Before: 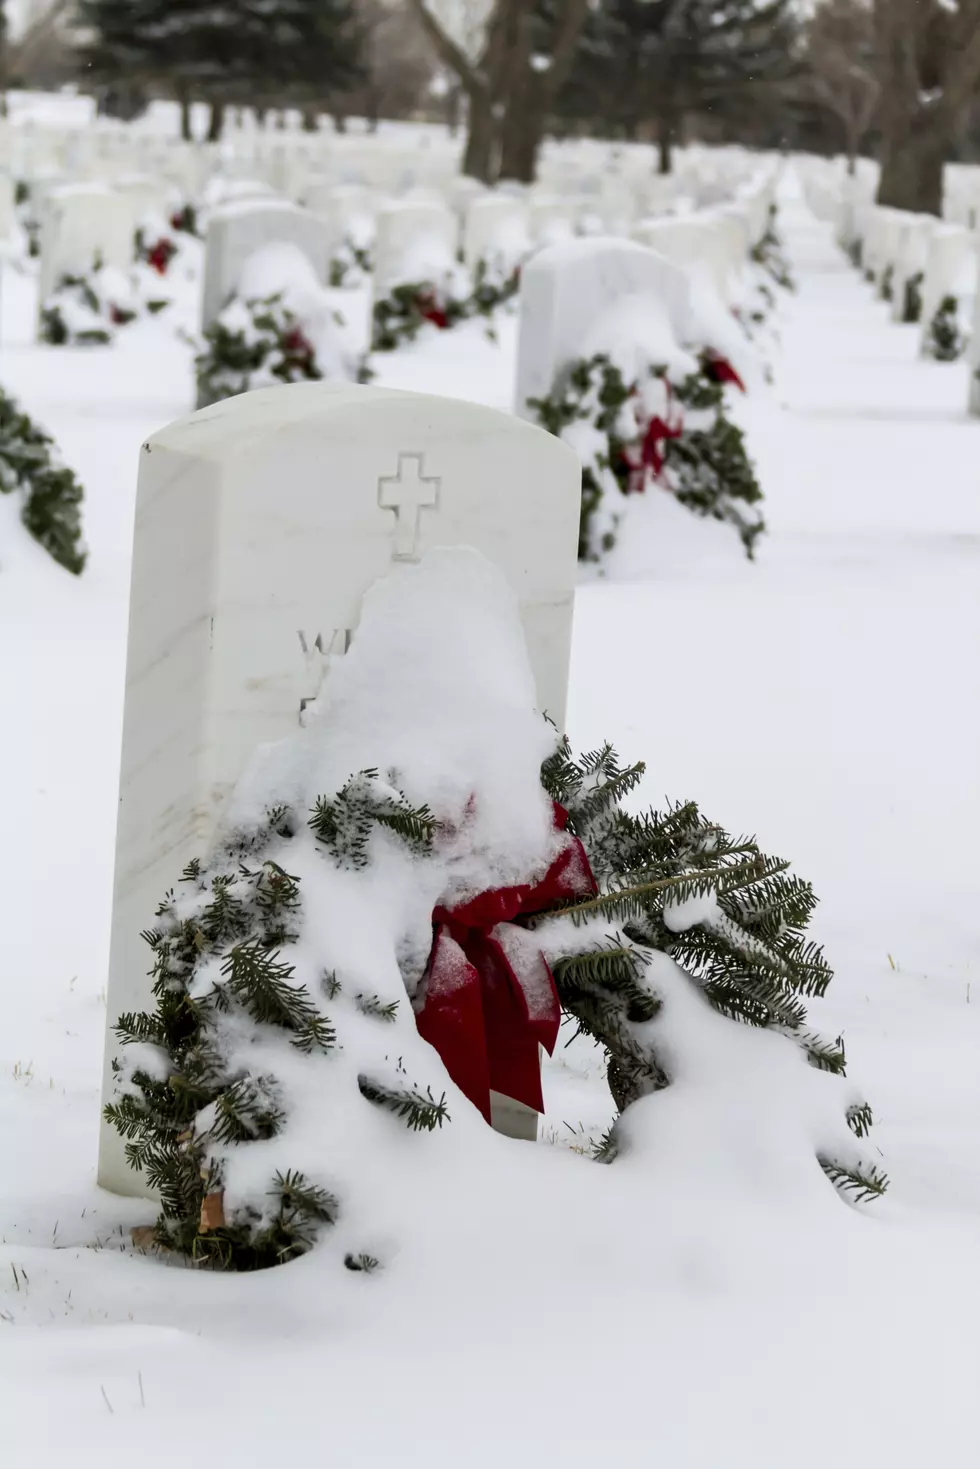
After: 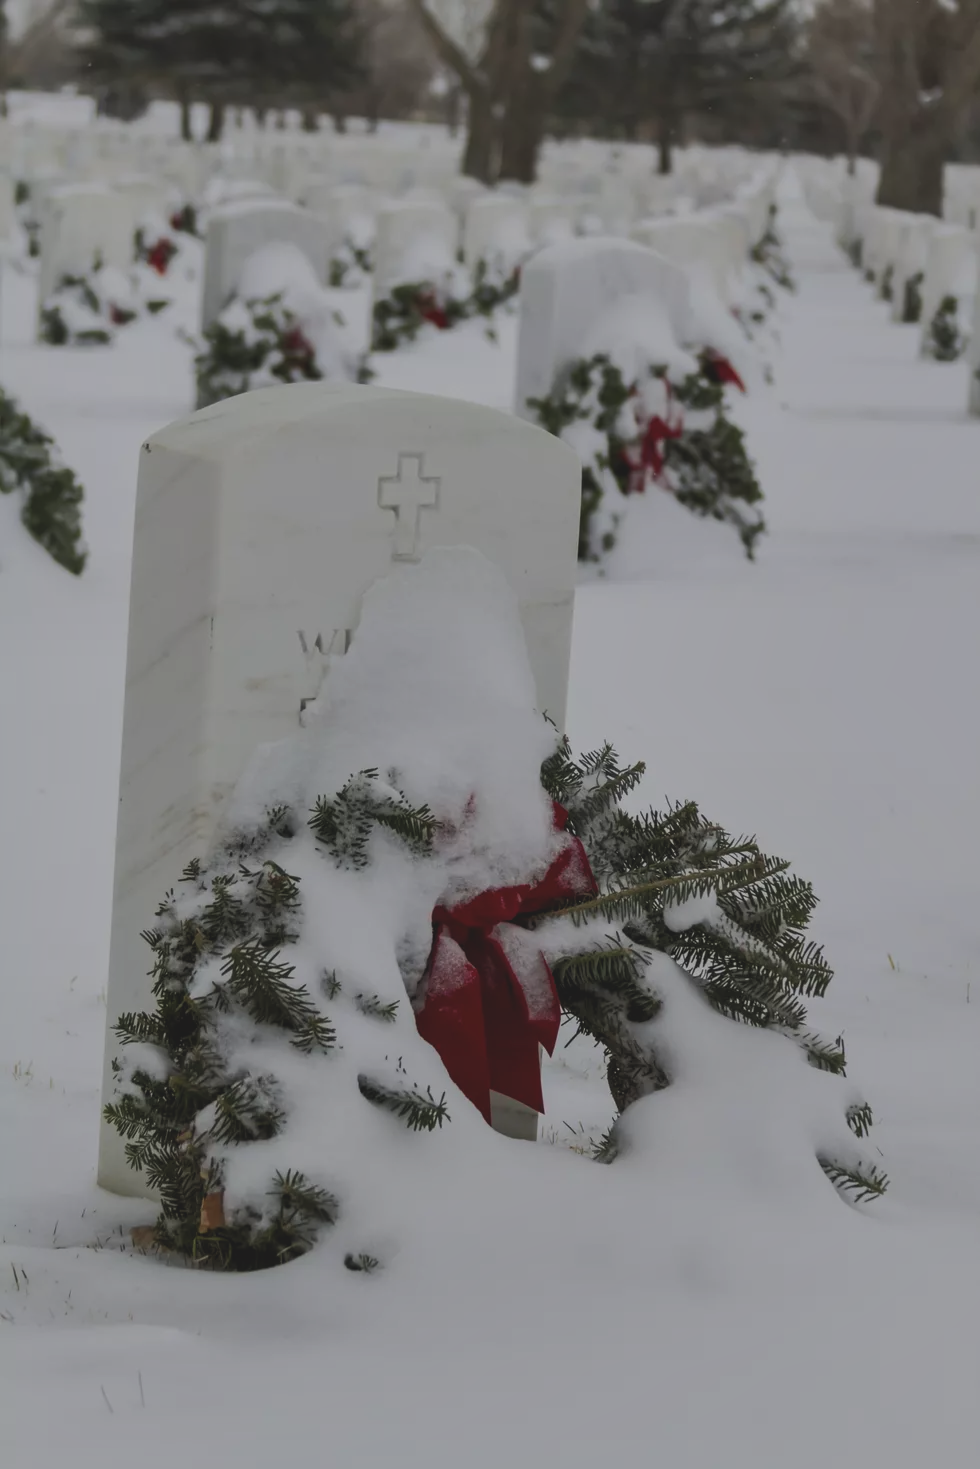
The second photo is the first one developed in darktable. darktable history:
exposure: black level correction -0.016, exposure -1.018 EV, compensate highlight preservation false
shadows and highlights: on, module defaults
